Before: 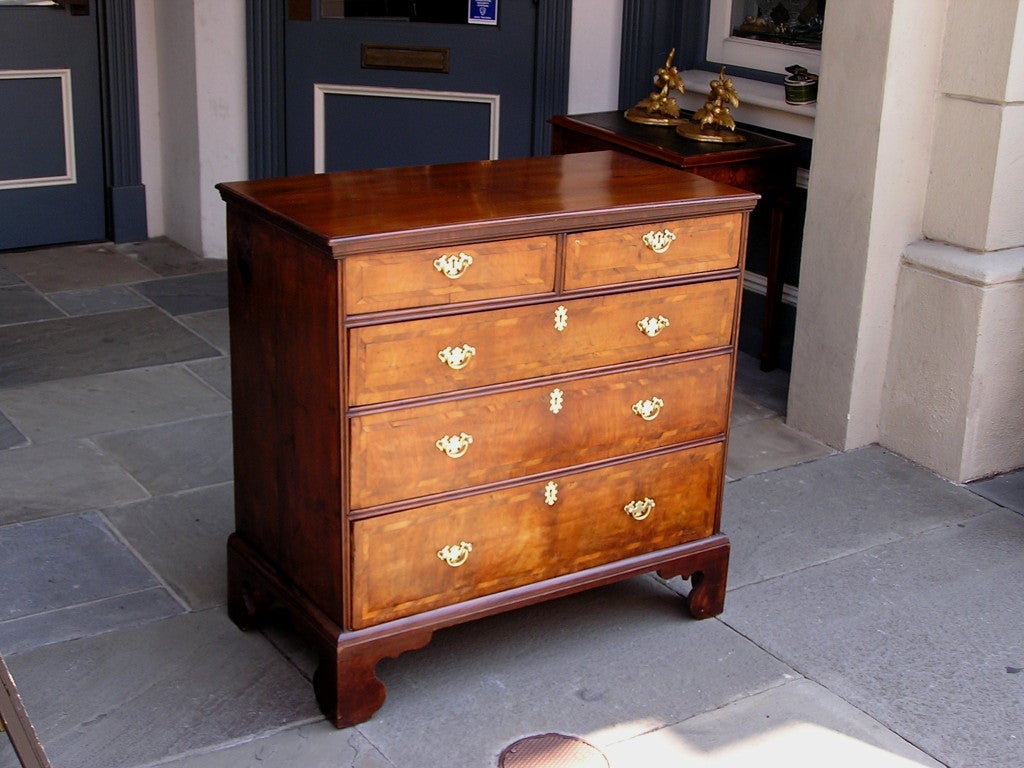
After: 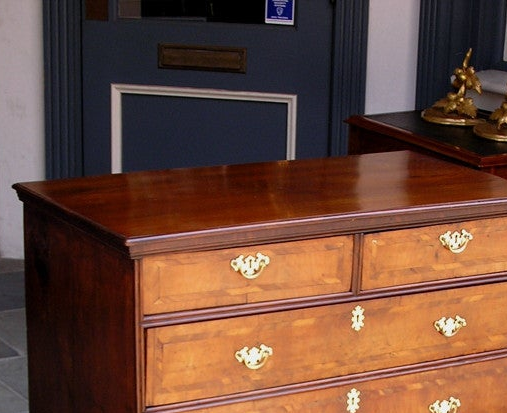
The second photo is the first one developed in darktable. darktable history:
crop: left 19.897%, right 30.579%, bottom 46.209%
